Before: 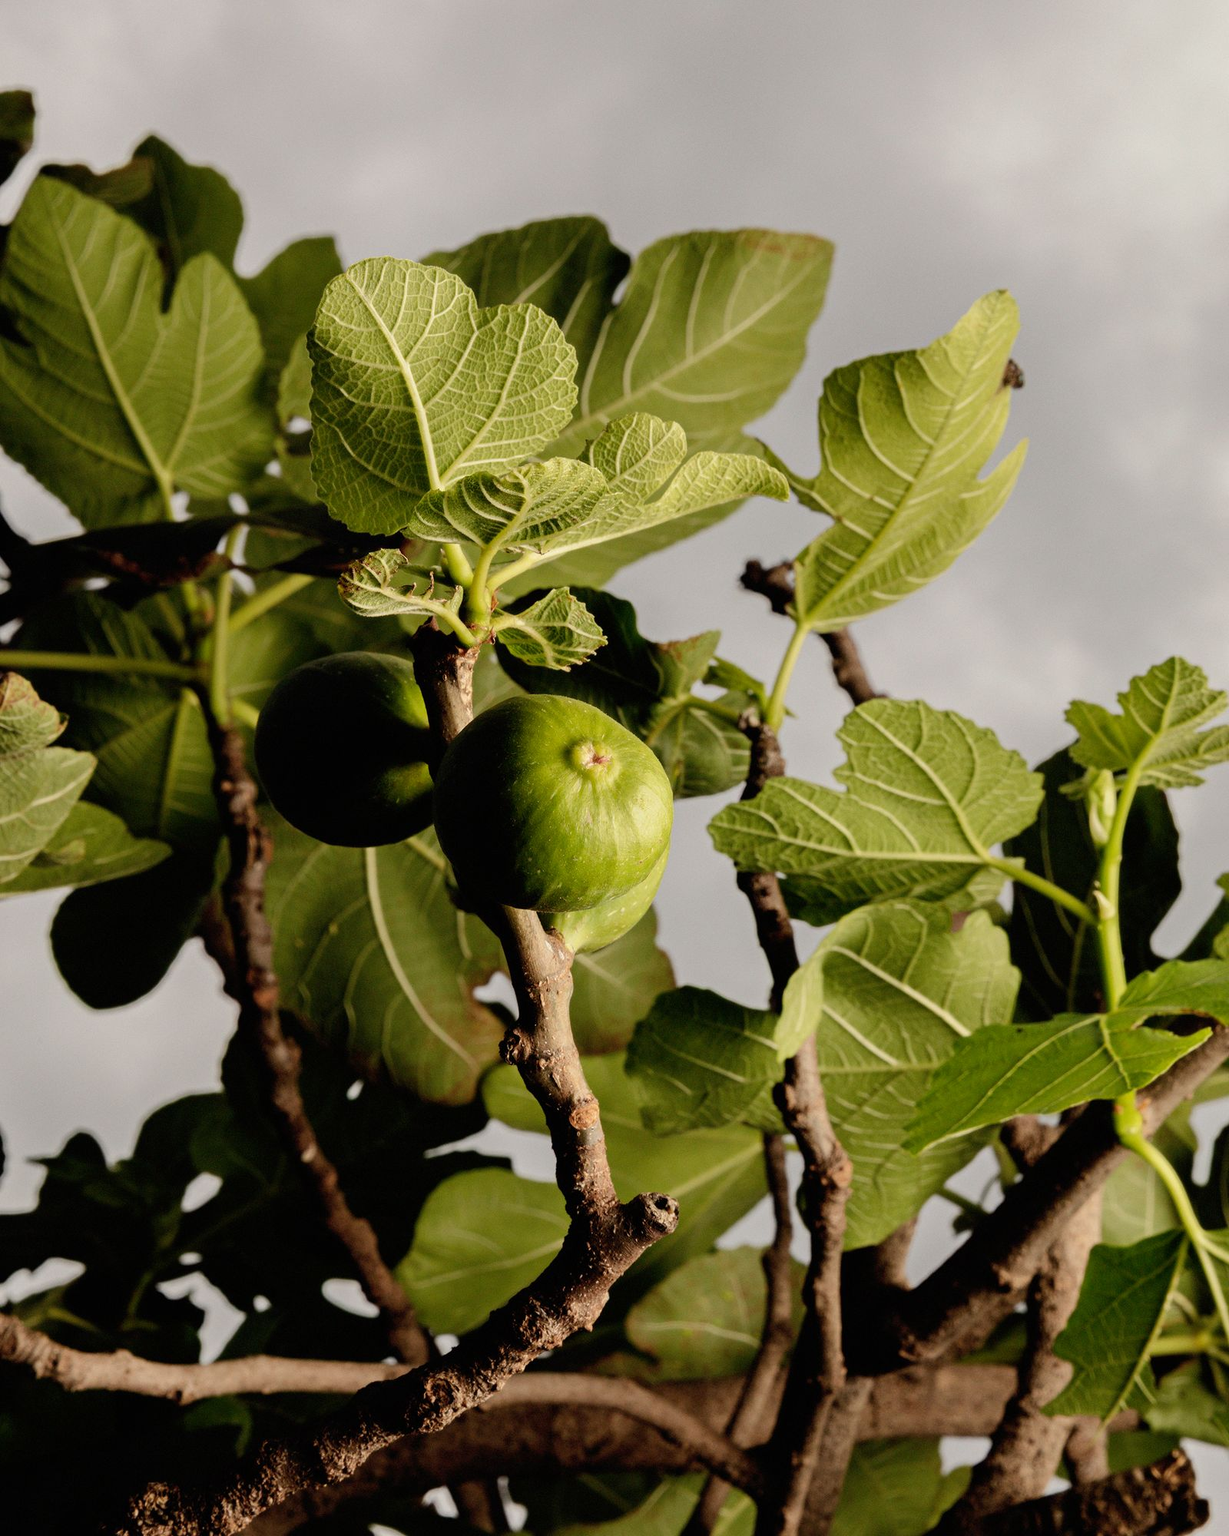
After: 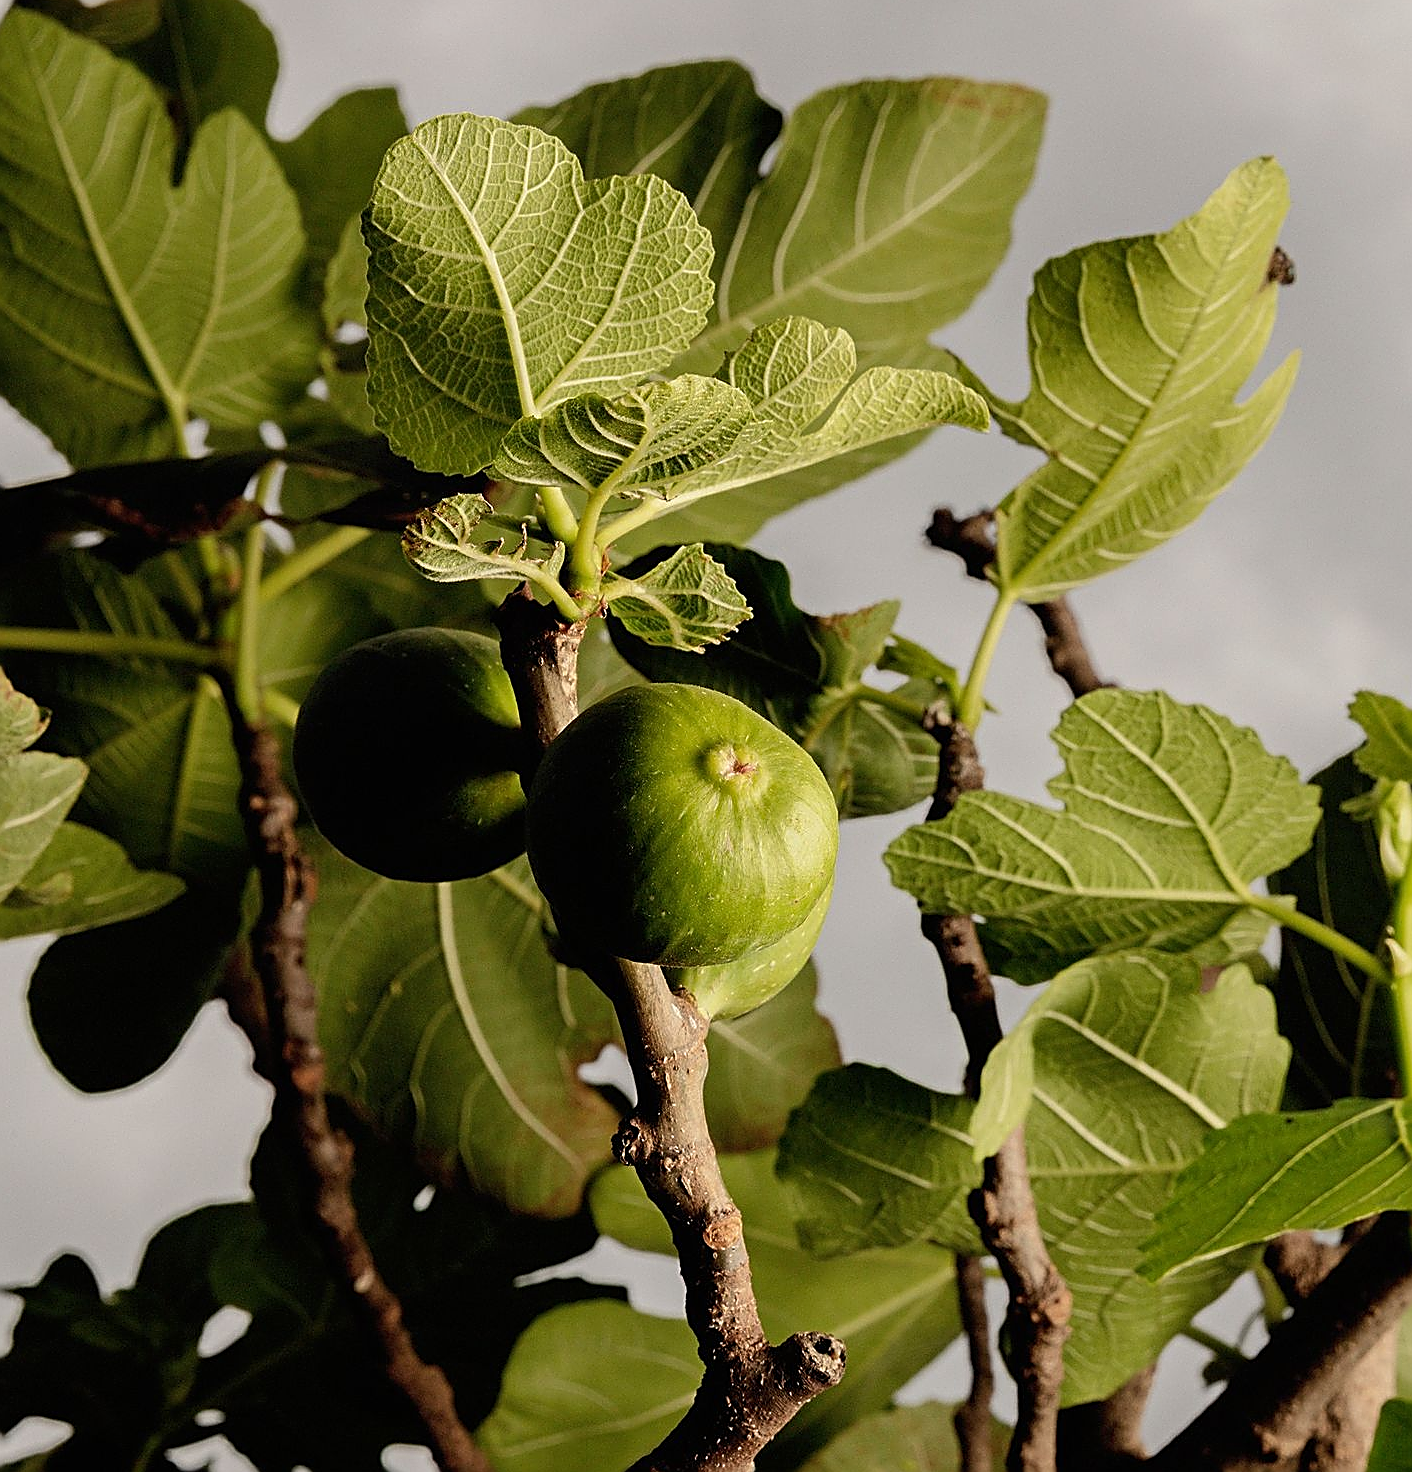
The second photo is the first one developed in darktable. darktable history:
crop and rotate: left 2.377%, top 11.093%, right 9.37%, bottom 15.297%
tone equalizer: -7 EV 0.183 EV, -6 EV 0.148 EV, -5 EV 0.06 EV, -4 EV 0.069 EV, -2 EV -0.033 EV, -1 EV -0.03 EV, +0 EV -0.08 EV
sharpen: radius 1.688, amount 1.278
